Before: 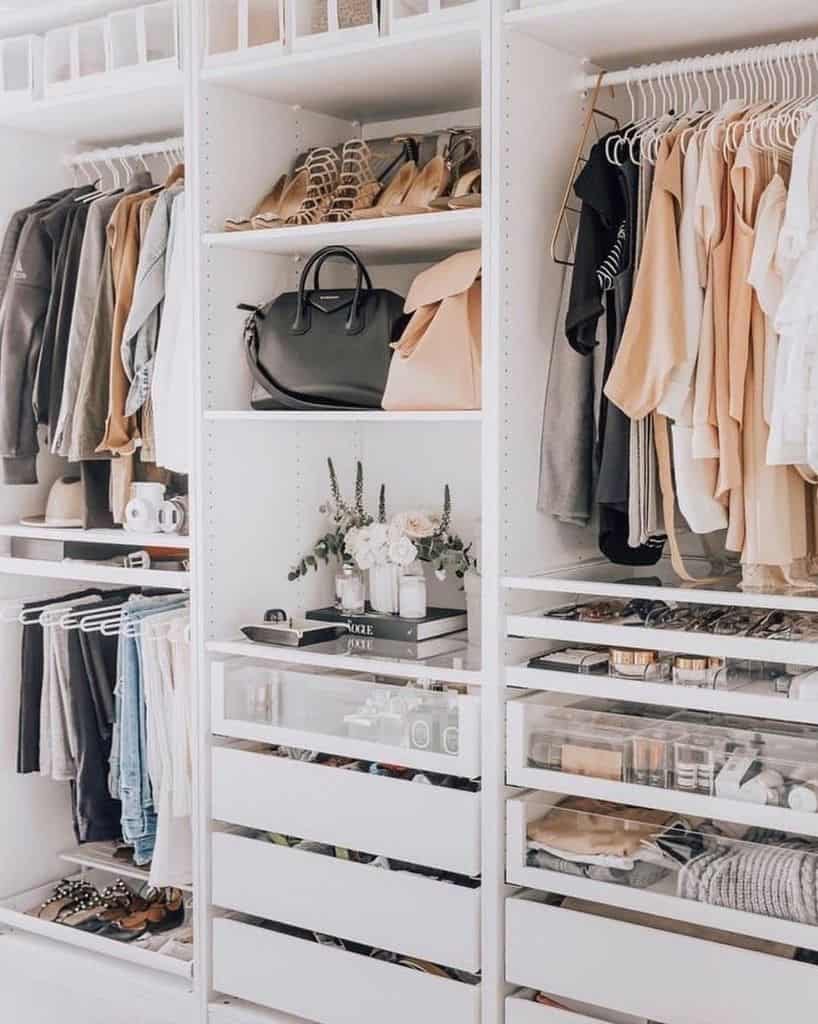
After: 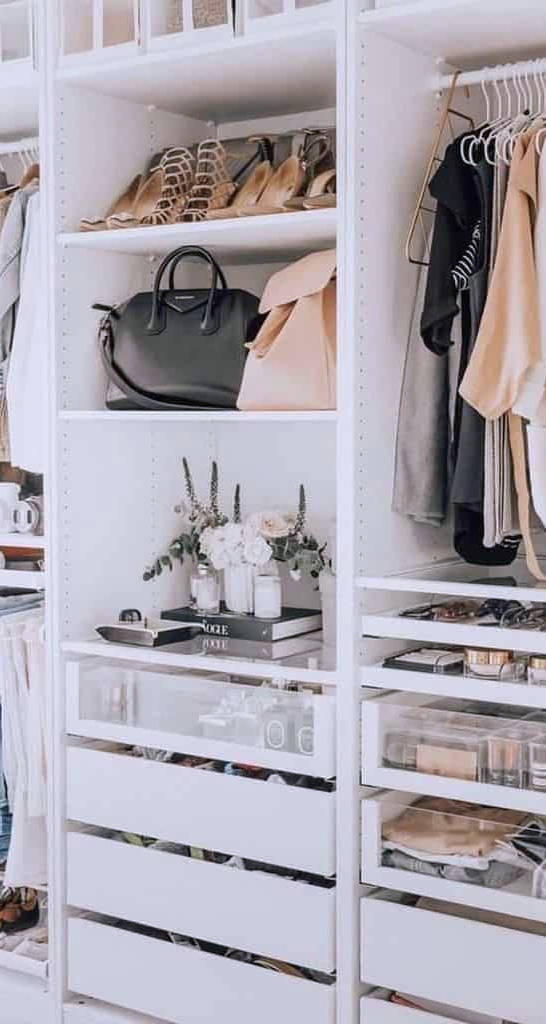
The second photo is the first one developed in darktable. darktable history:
crop and rotate: left 17.732%, right 15.423%
white balance: red 0.984, blue 1.059
